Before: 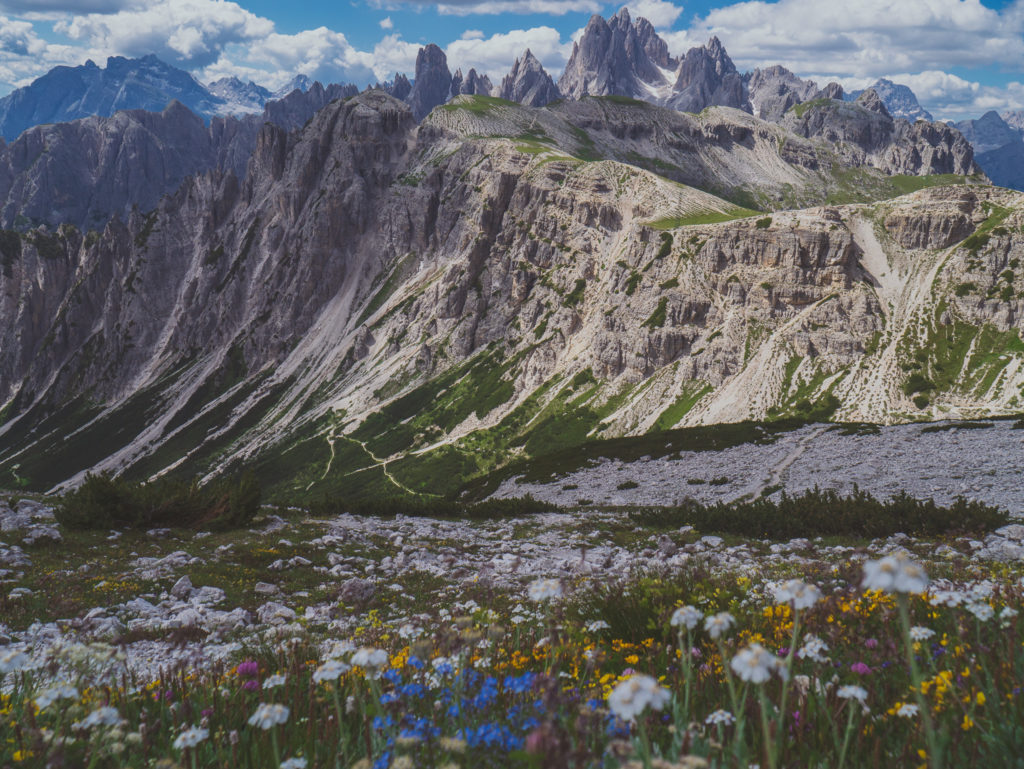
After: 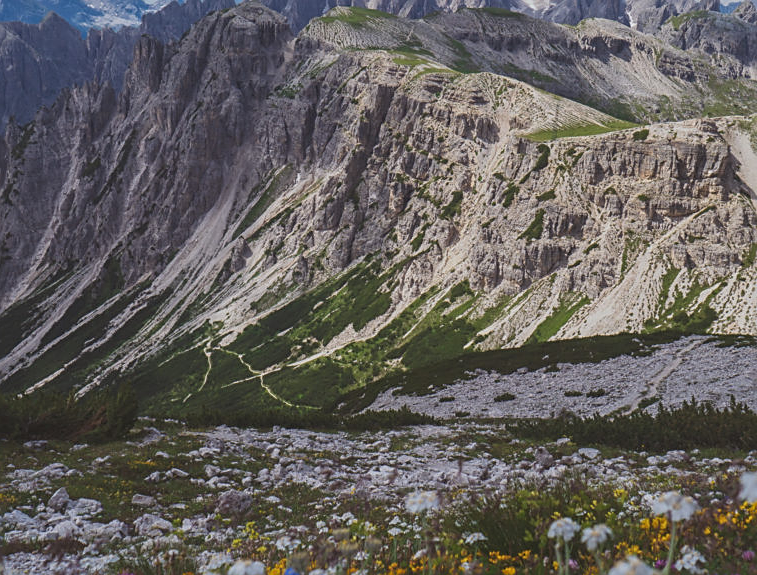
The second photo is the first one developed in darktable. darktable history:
sharpen: on, module defaults
crop and rotate: left 12.108%, top 11.457%, right 13.901%, bottom 13.747%
